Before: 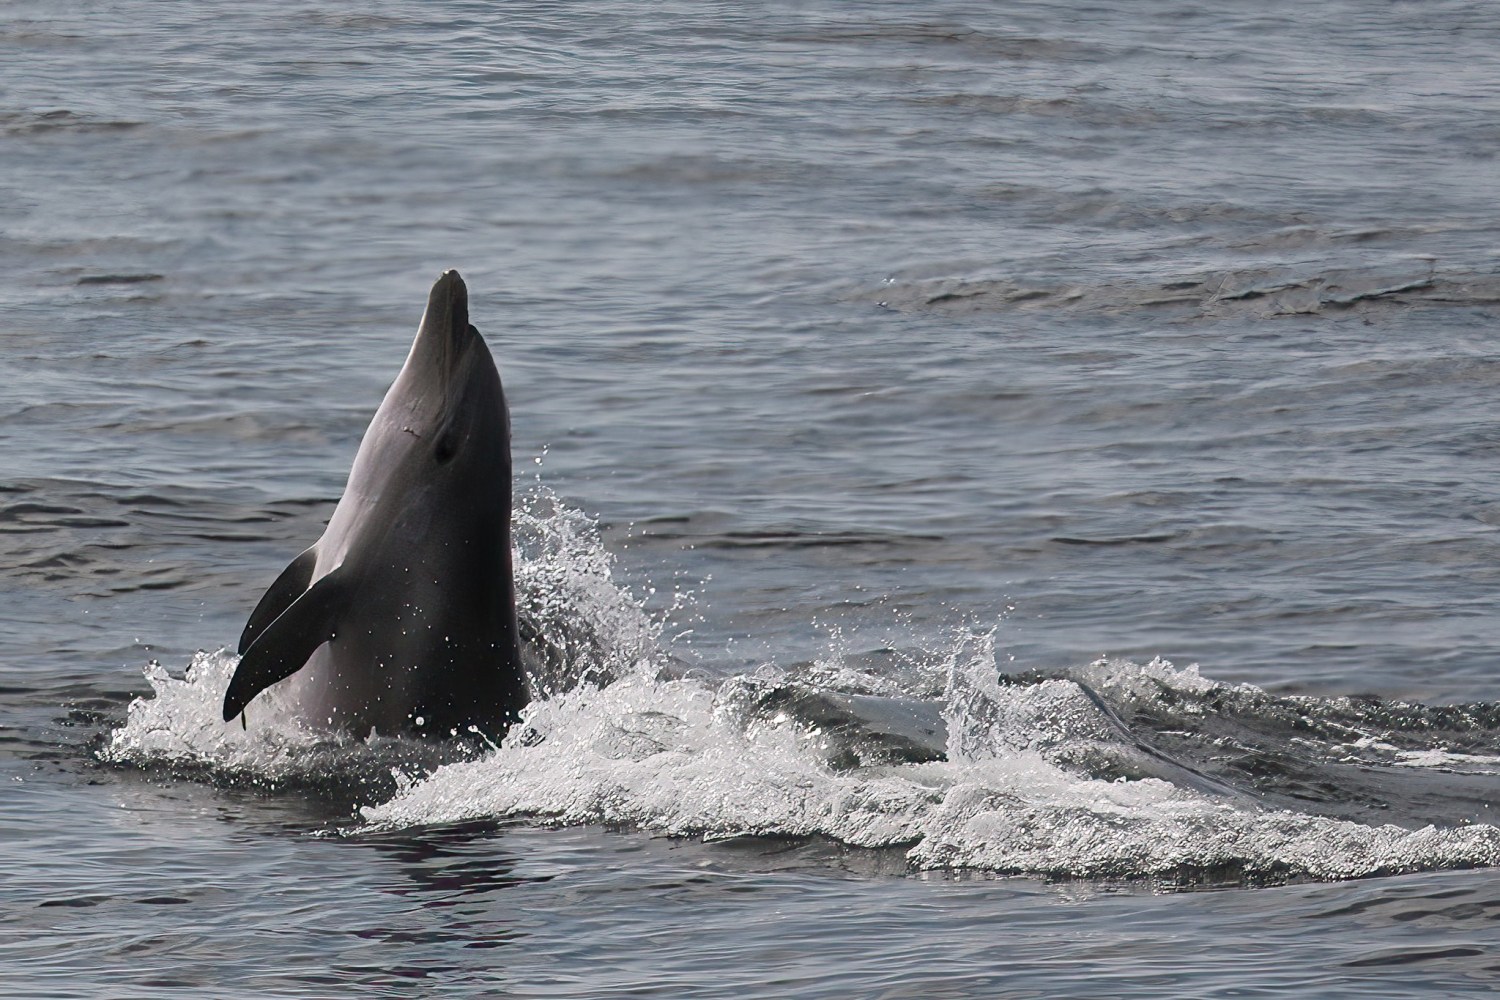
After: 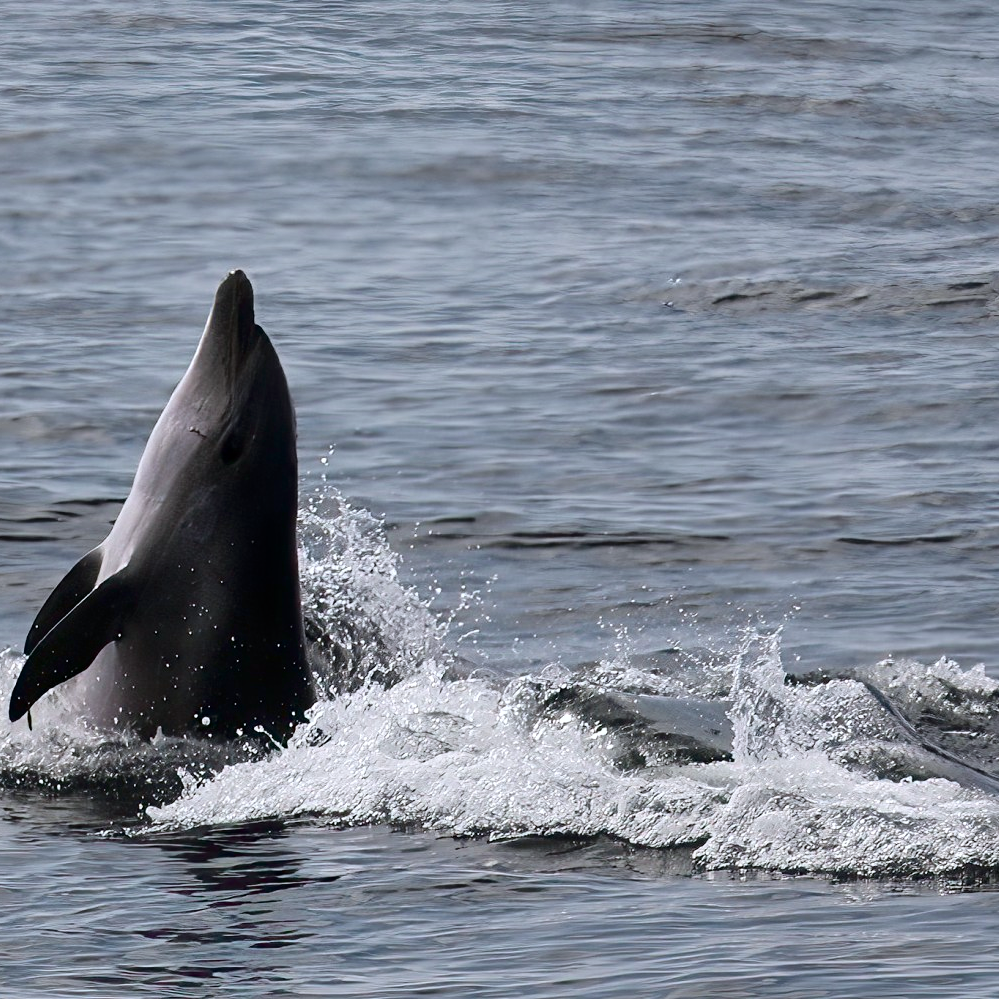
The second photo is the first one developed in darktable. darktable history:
crop and rotate: left 14.292%, right 19.041%
fill light: exposure -2 EV, width 8.6
exposure: black level correction 0.001, exposure 0.14 EV, compensate highlight preservation false
local contrast: mode bilateral grid, contrast 10, coarseness 25, detail 115%, midtone range 0.2
white balance: red 0.974, blue 1.044
